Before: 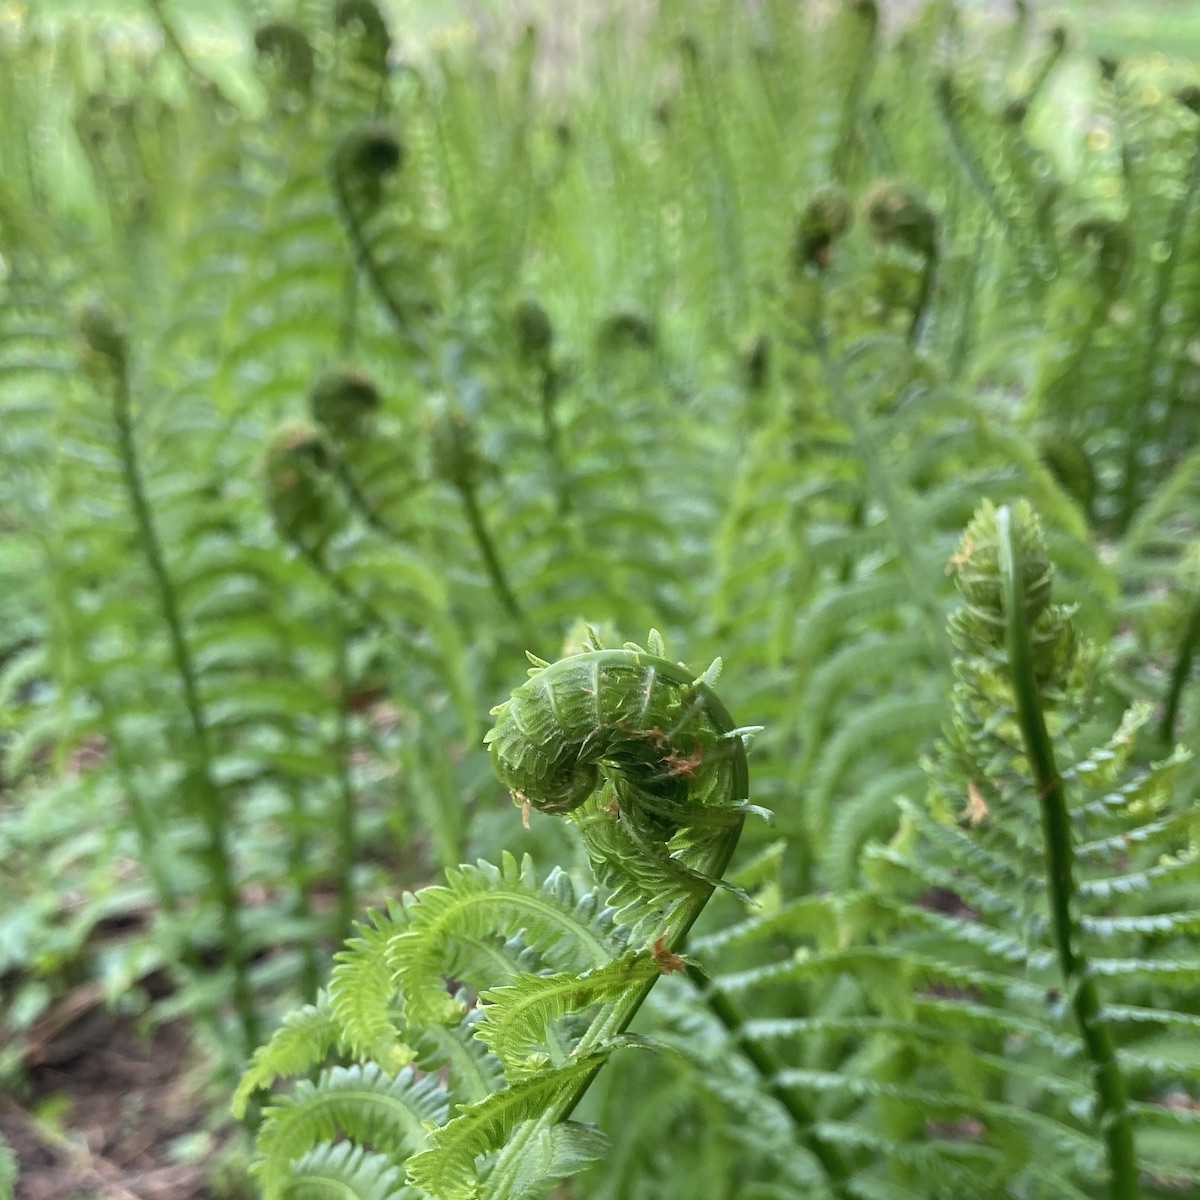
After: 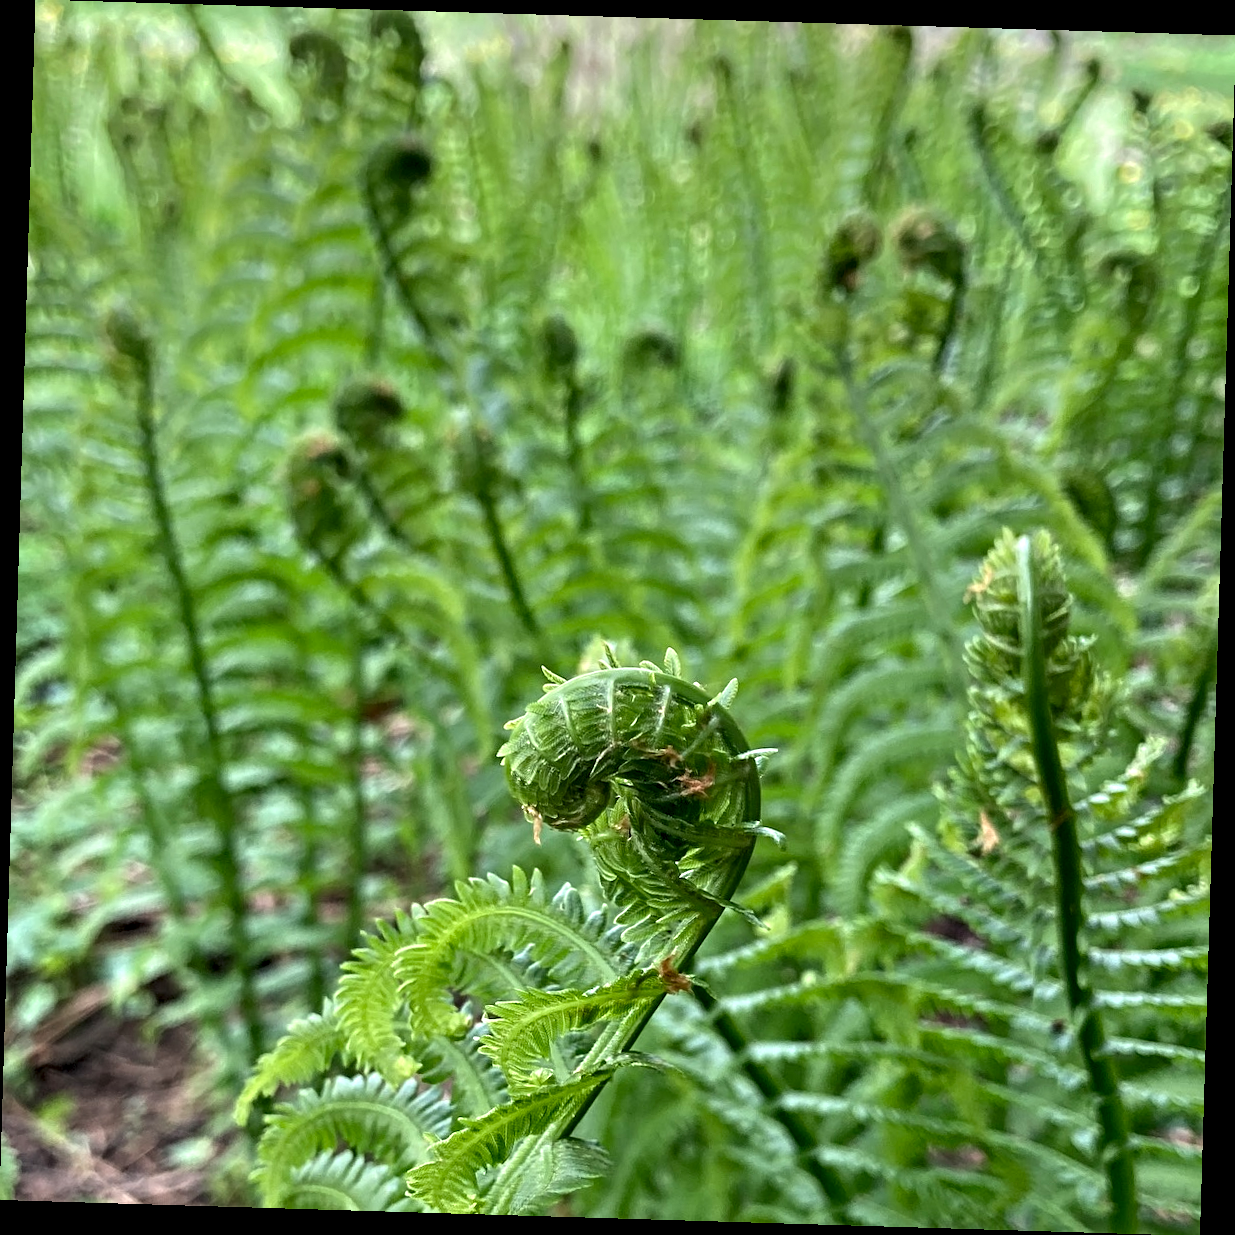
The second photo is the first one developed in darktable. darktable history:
rotate and perspective: rotation 1.72°, automatic cropping off
contrast equalizer: octaves 7, y [[0.5, 0.542, 0.583, 0.625, 0.667, 0.708], [0.5 ×6], [0.5 ×6], [0 ×6], [0 ×6]]
